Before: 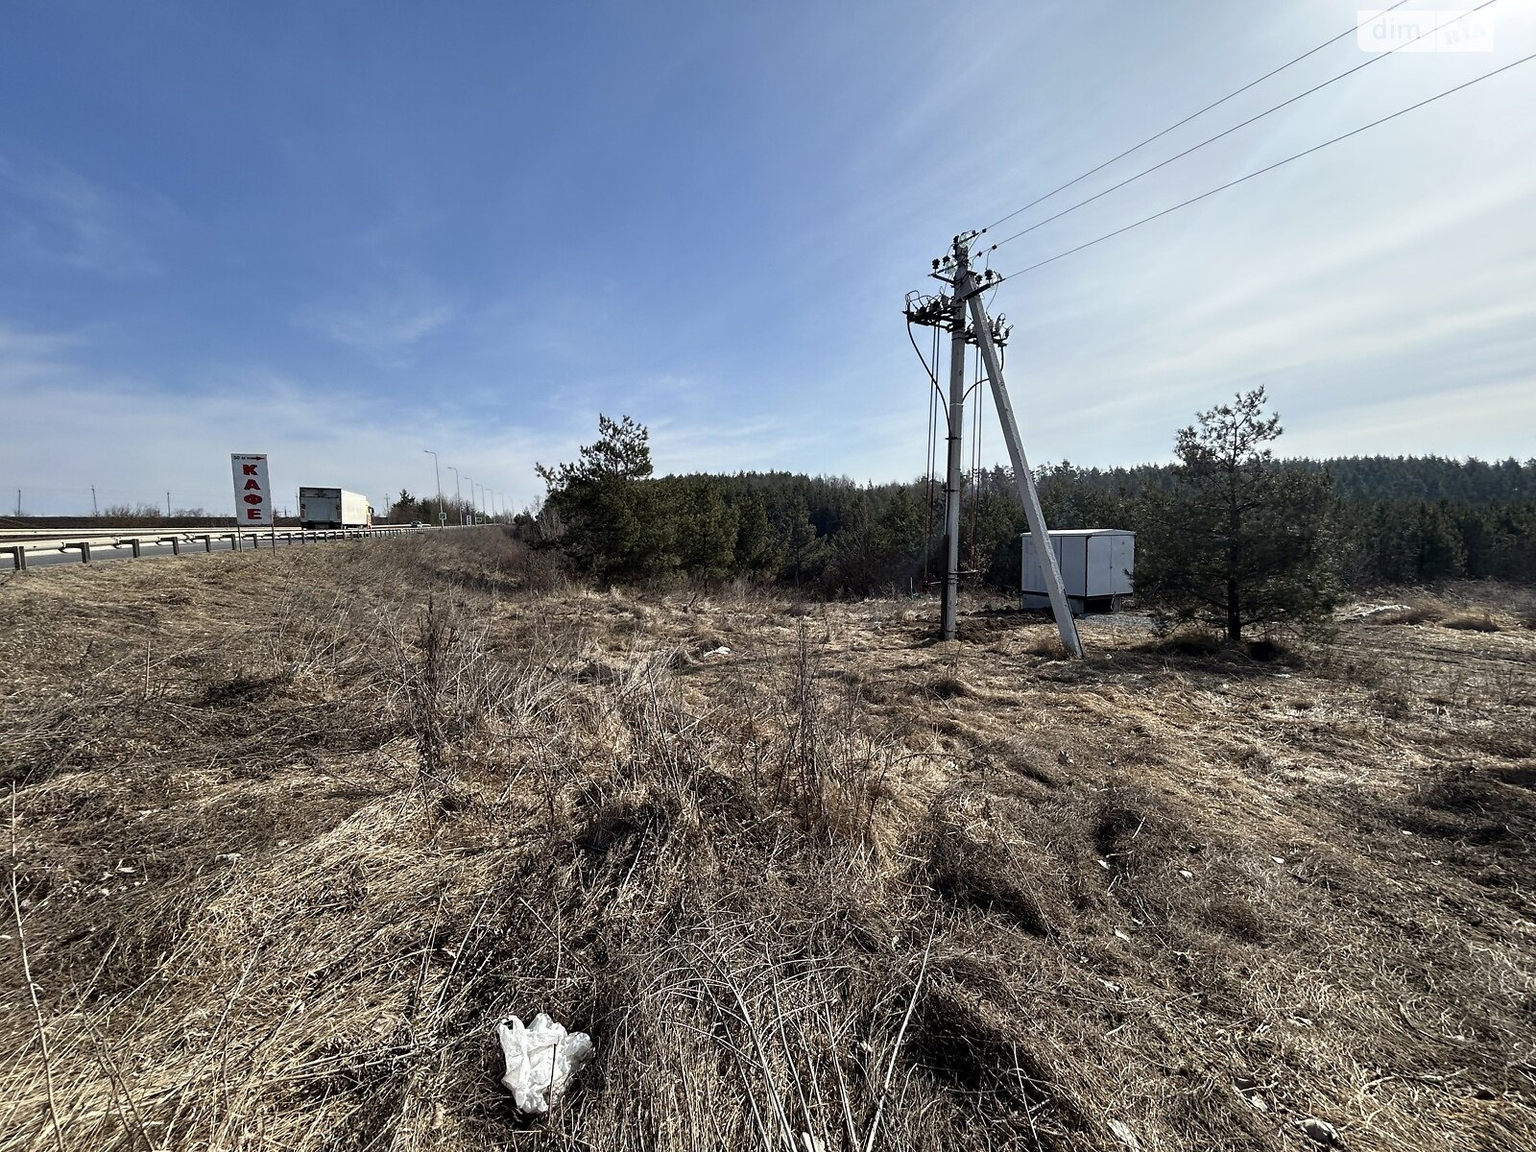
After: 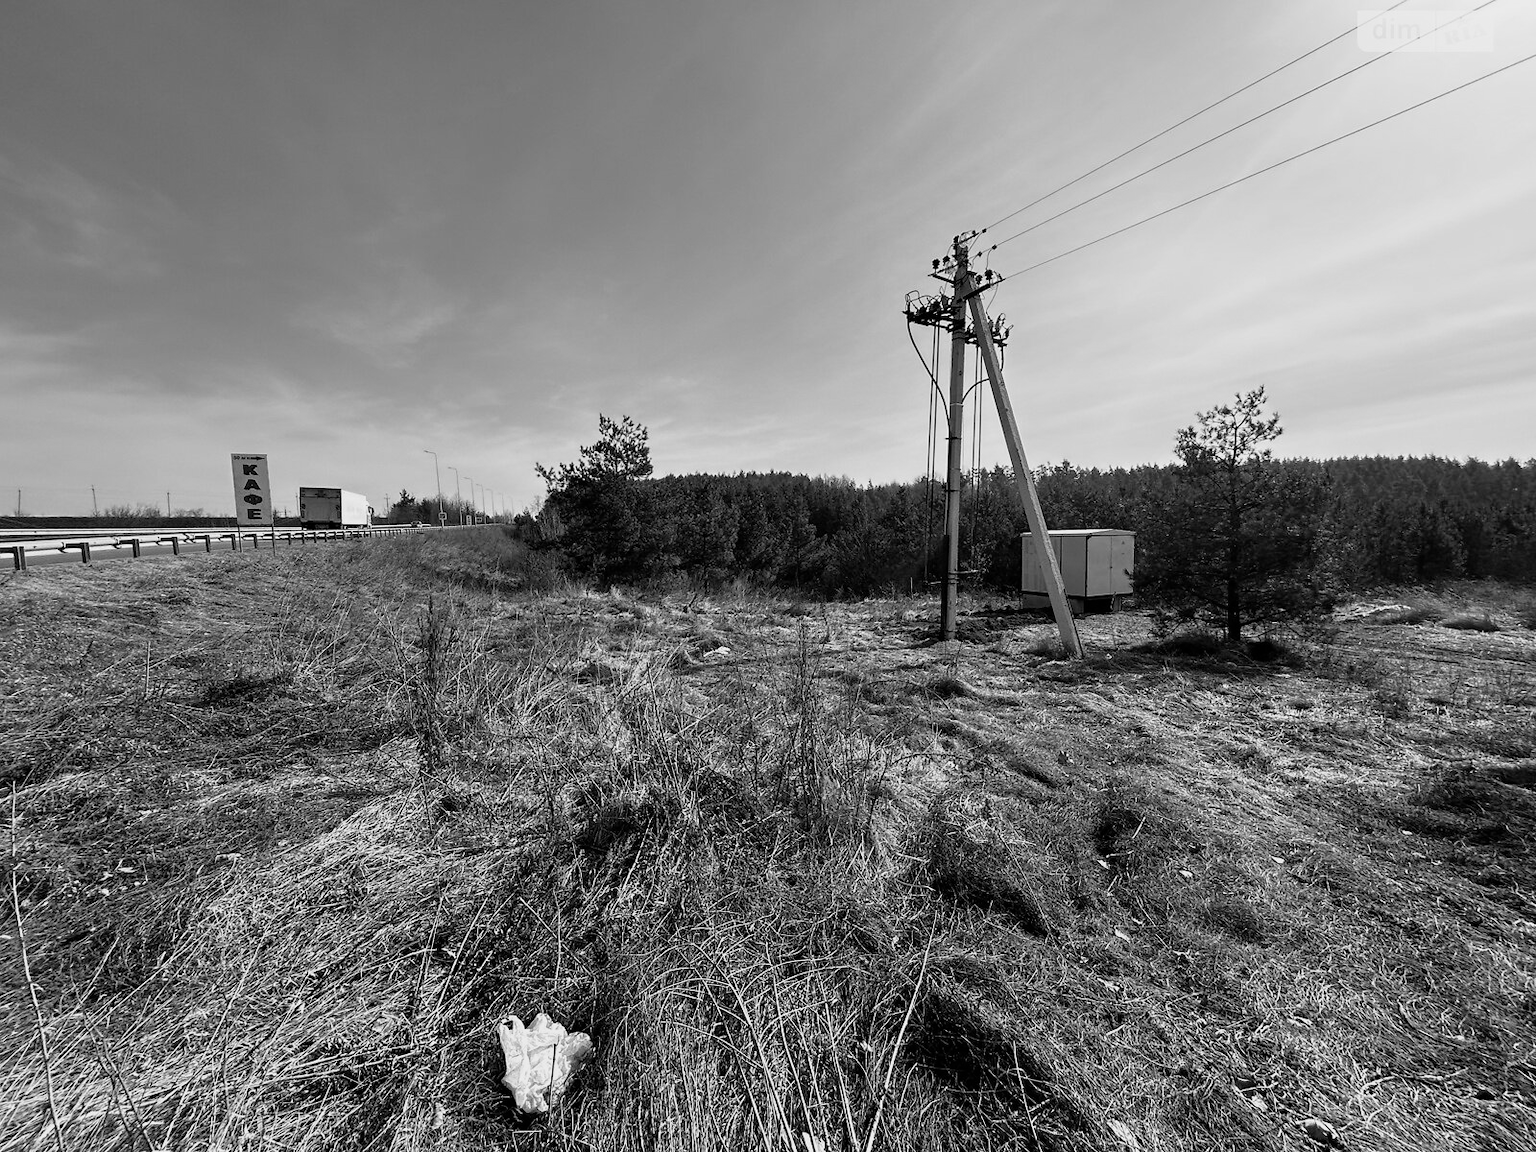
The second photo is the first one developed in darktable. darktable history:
monochrome: on, module defaults
filmic rgb: black relative exposure -11.35 EV, white relative exposure 3.22 EV, hardness 6.76, color science v6 (2022)
